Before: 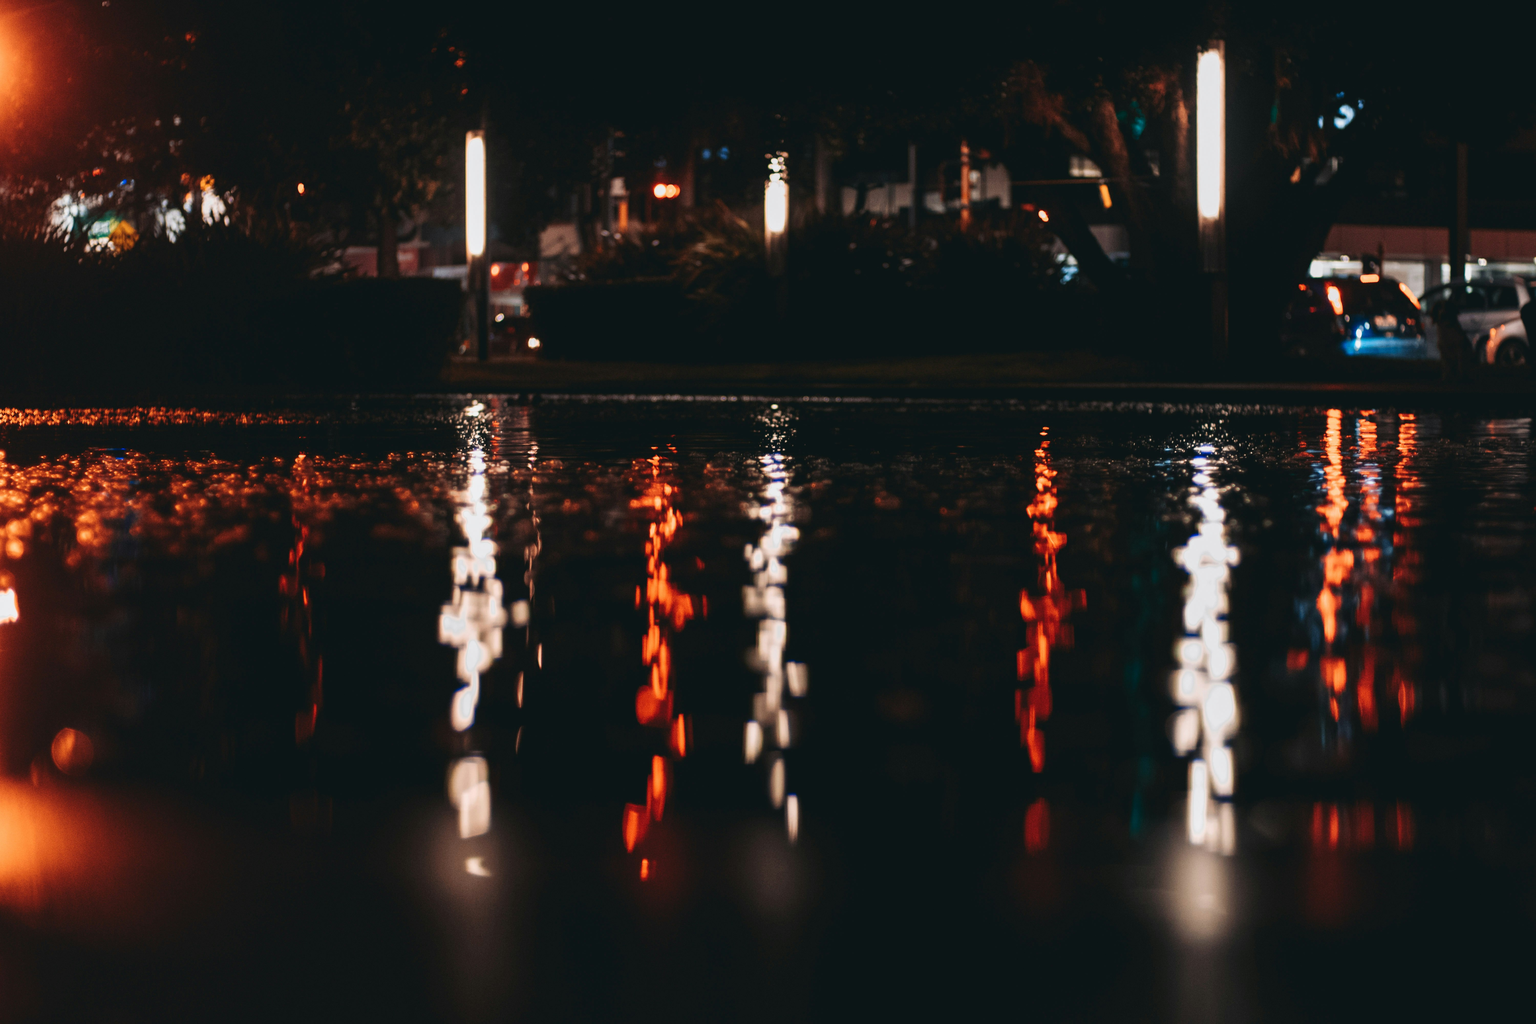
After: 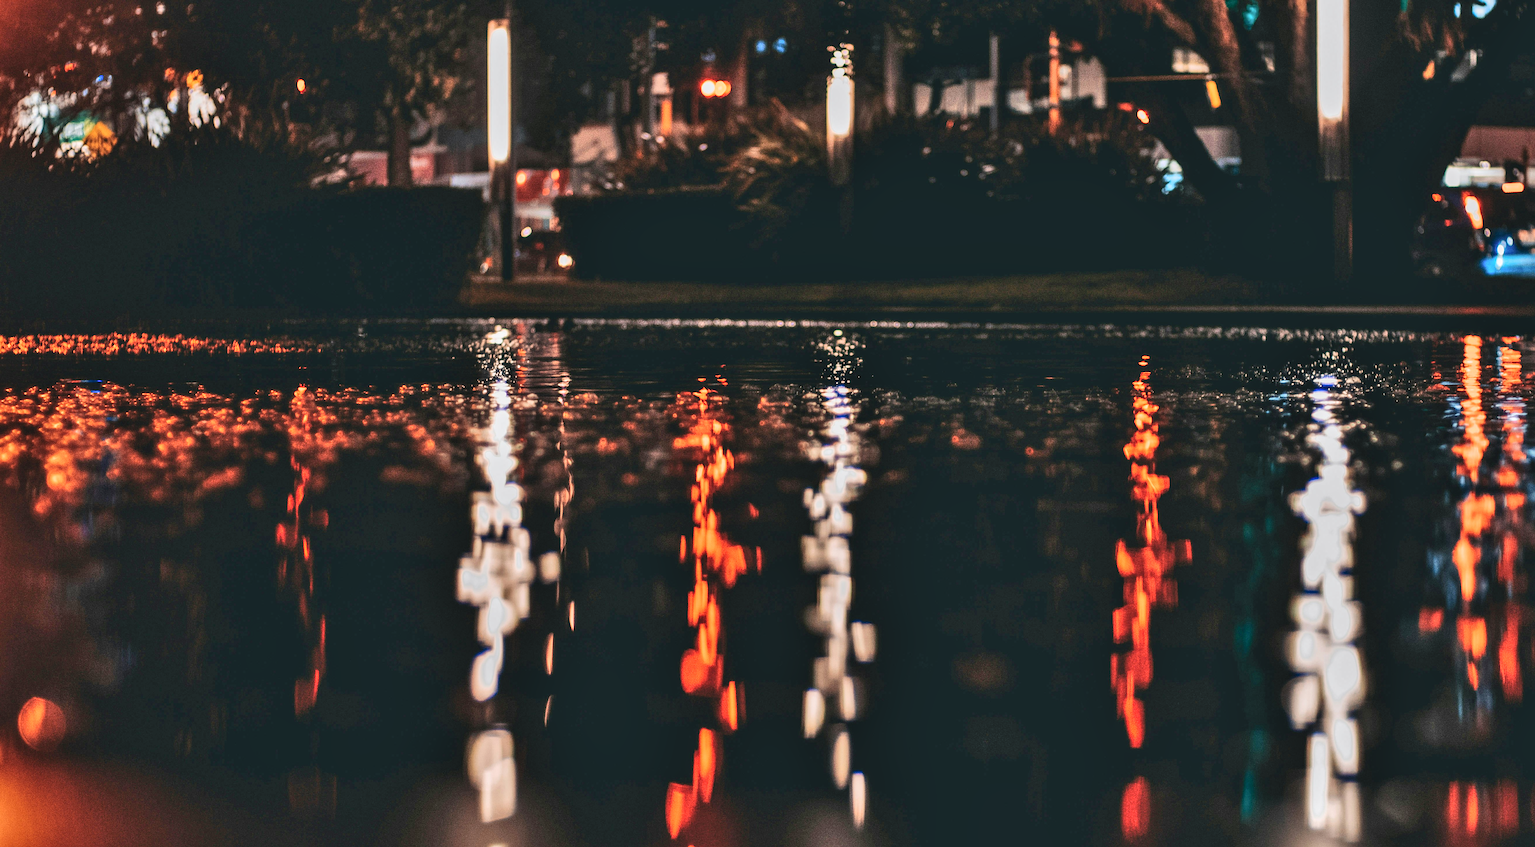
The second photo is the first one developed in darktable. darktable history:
sharpen: on, module defaults
local contrast: on, module defaults
crop and rotate: left 2.348%, top 11.084%, right 9.464%, bottom 15.871%
exposure: compensate exposure bias true, compensate highlight preservation false
shadows and highlights: shadows 59.67, soften with gaussian
